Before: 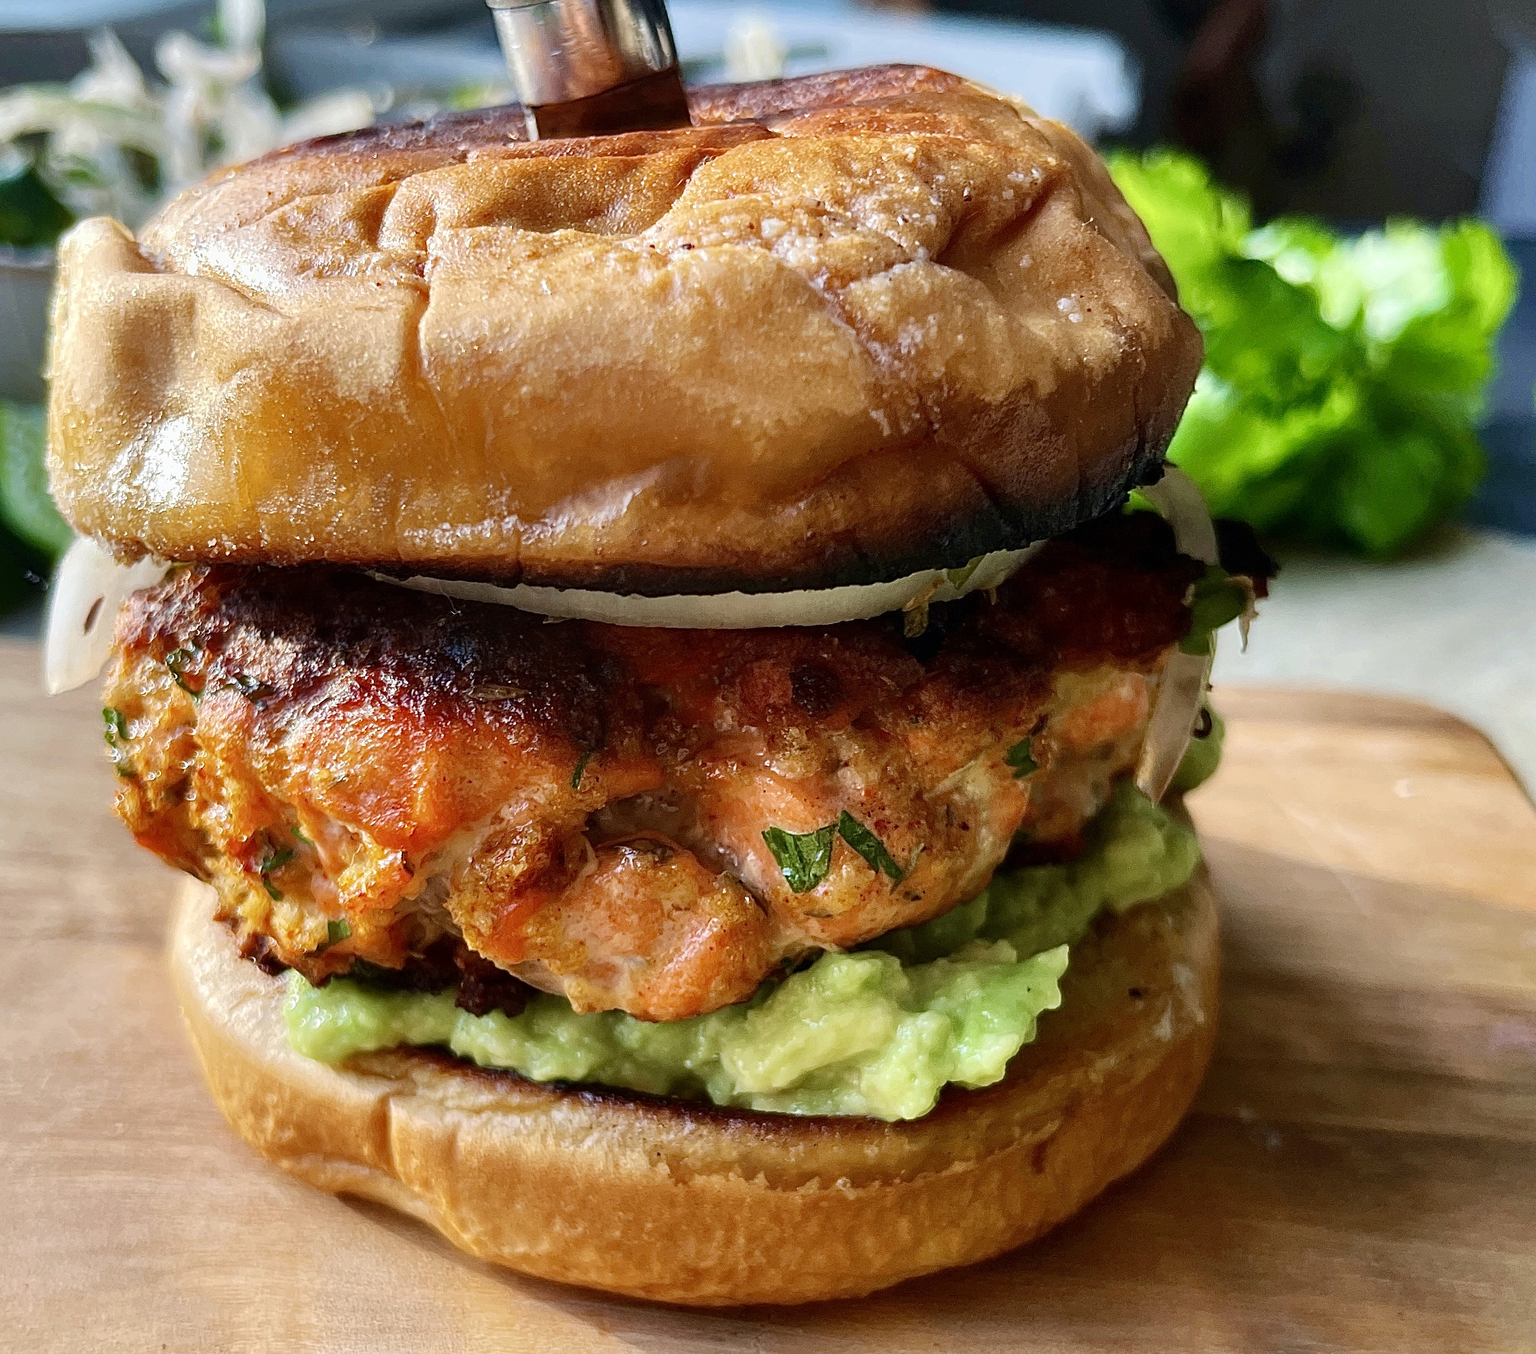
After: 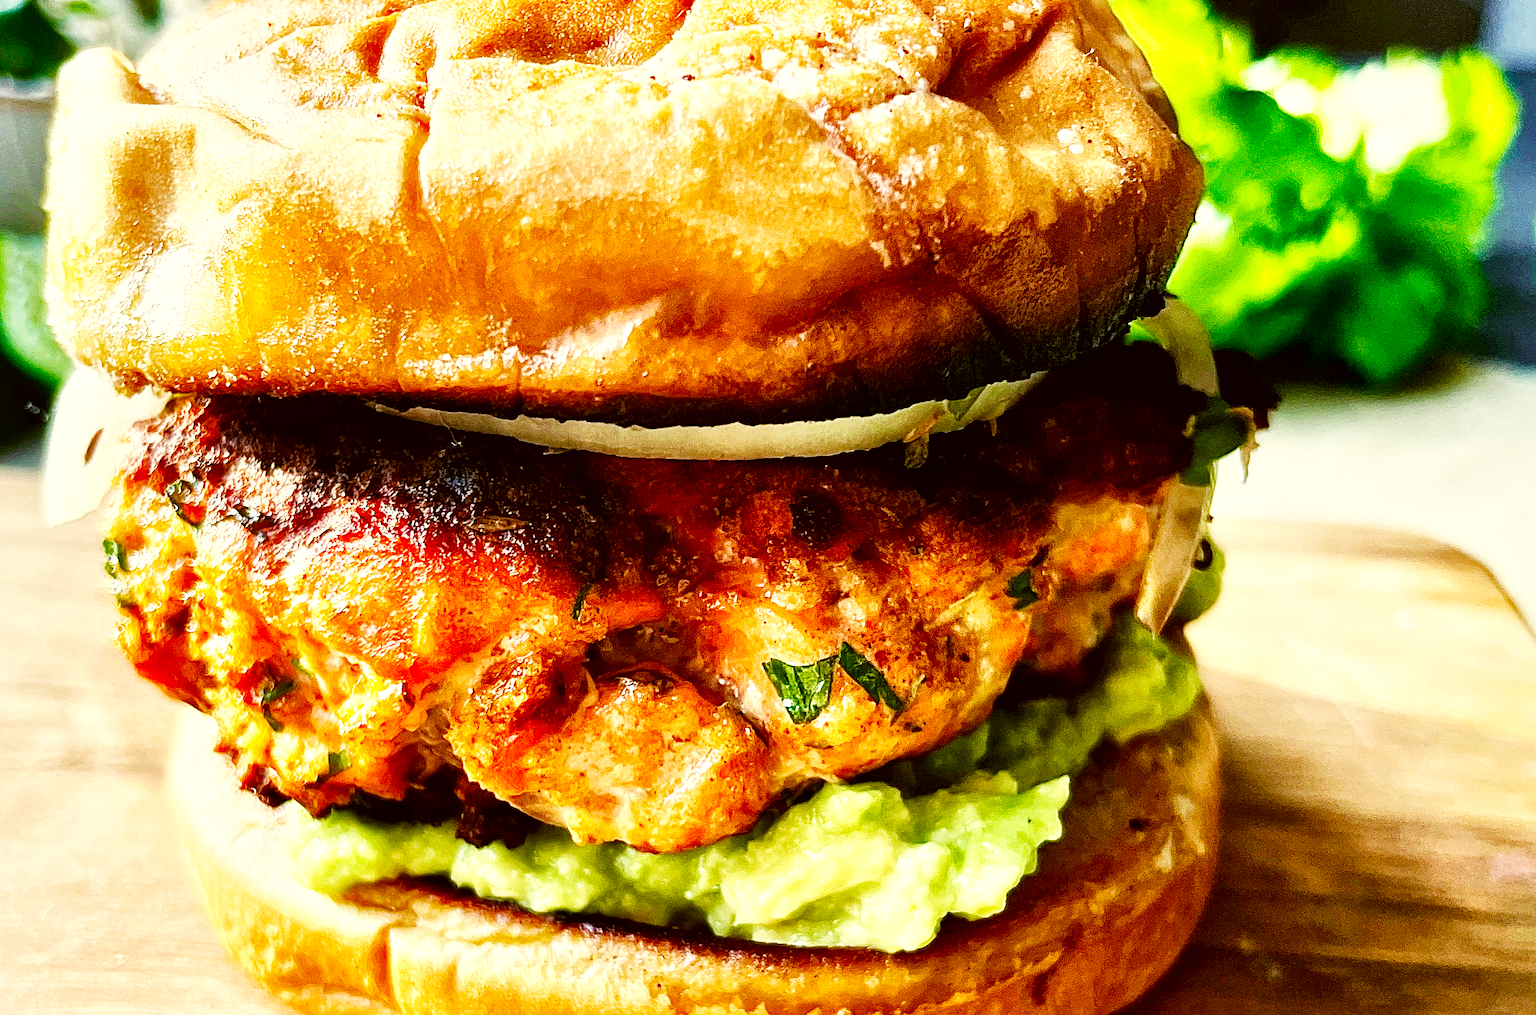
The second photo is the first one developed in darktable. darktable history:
local contrast: mode bilateral grid, contrast 20, coarseness 50, detail 161%, midtone range 0.2
color correction: highlights a* -1.43, highlights b* 10.12, shadows a* 0.395, shadows b* 19.35
base curve: curves: ch0 [(0, 0) (0.007, 0.004) (0.027, 0.03) (0.046, 0.07) (0.207, 0.54) (0.442, 0.872) (0.673, 0.972) (1, 1)], preserve colors none
crop and rotate: top 12.5%, bottom 12.5%
